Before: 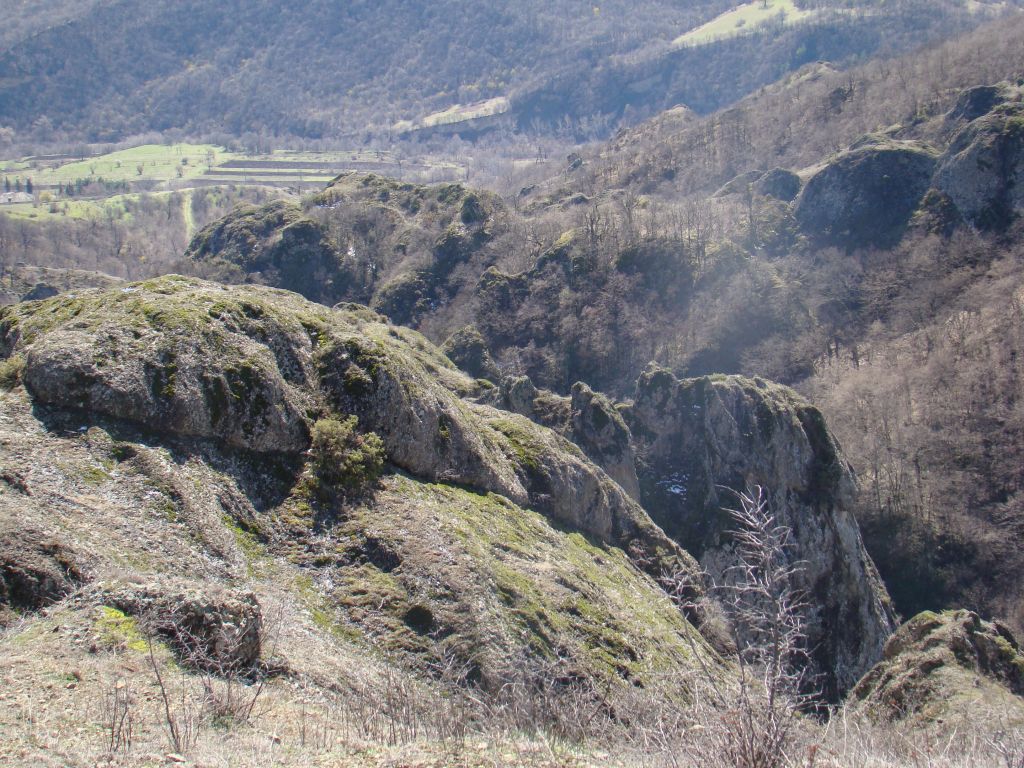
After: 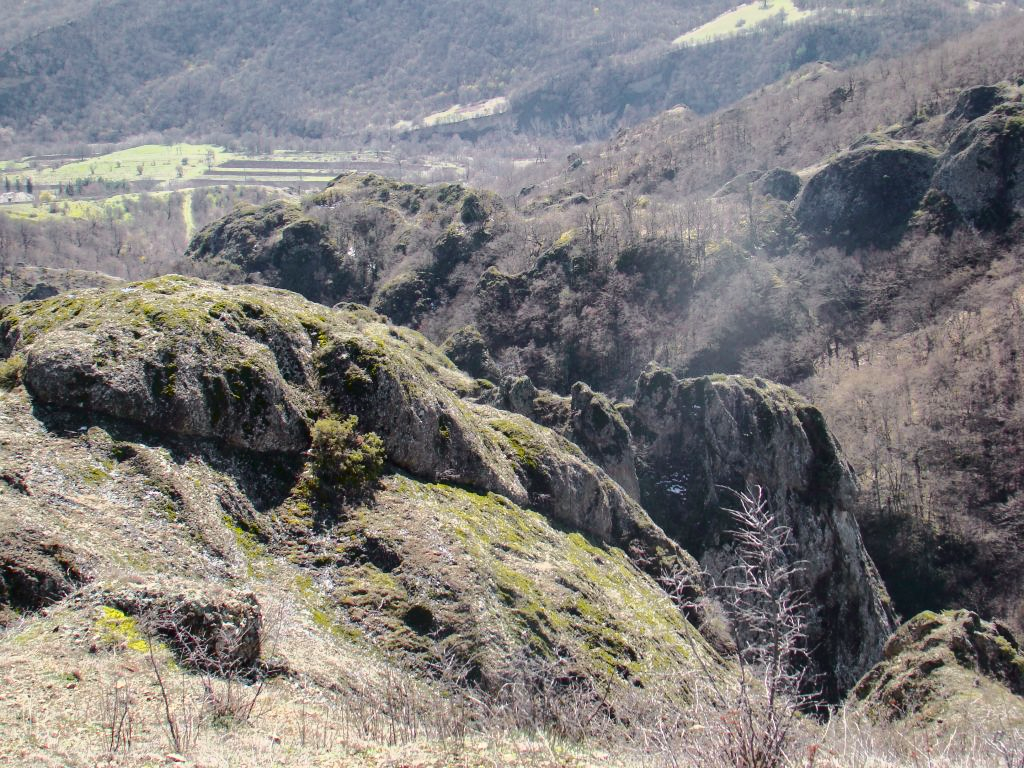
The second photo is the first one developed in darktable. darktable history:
tone curve: curves: ch0 [(0.003, 0) (0.066, 0.023) (0.154, 0.082) (0.281, 0.221) (0.405, 0.389) (0.517, 0.553) (0.716, 0.743) (0.822, 0.882) (1, 1)]; ch1 [(0, 0) (0.164, 0.115) (0.337, 0.332) (0.39, 0.398) (0.464, 0.461) (0.501, 0.5) (0.521, 0.526) (0.571, 0.606) (0.656, 0.677) (0.723, 0.731) (0.811, 0.796) (1, 1)]; ch2 [(0, 0) (0.337, 0.382) (0.464, 0.476) (0.501, 0.502) (0.527, 0.54) (0.556, 0.567) (0.575, 0.606) (0.659, 0.736) (1, 1)], color space Lab, independent channels, preserve colors none
